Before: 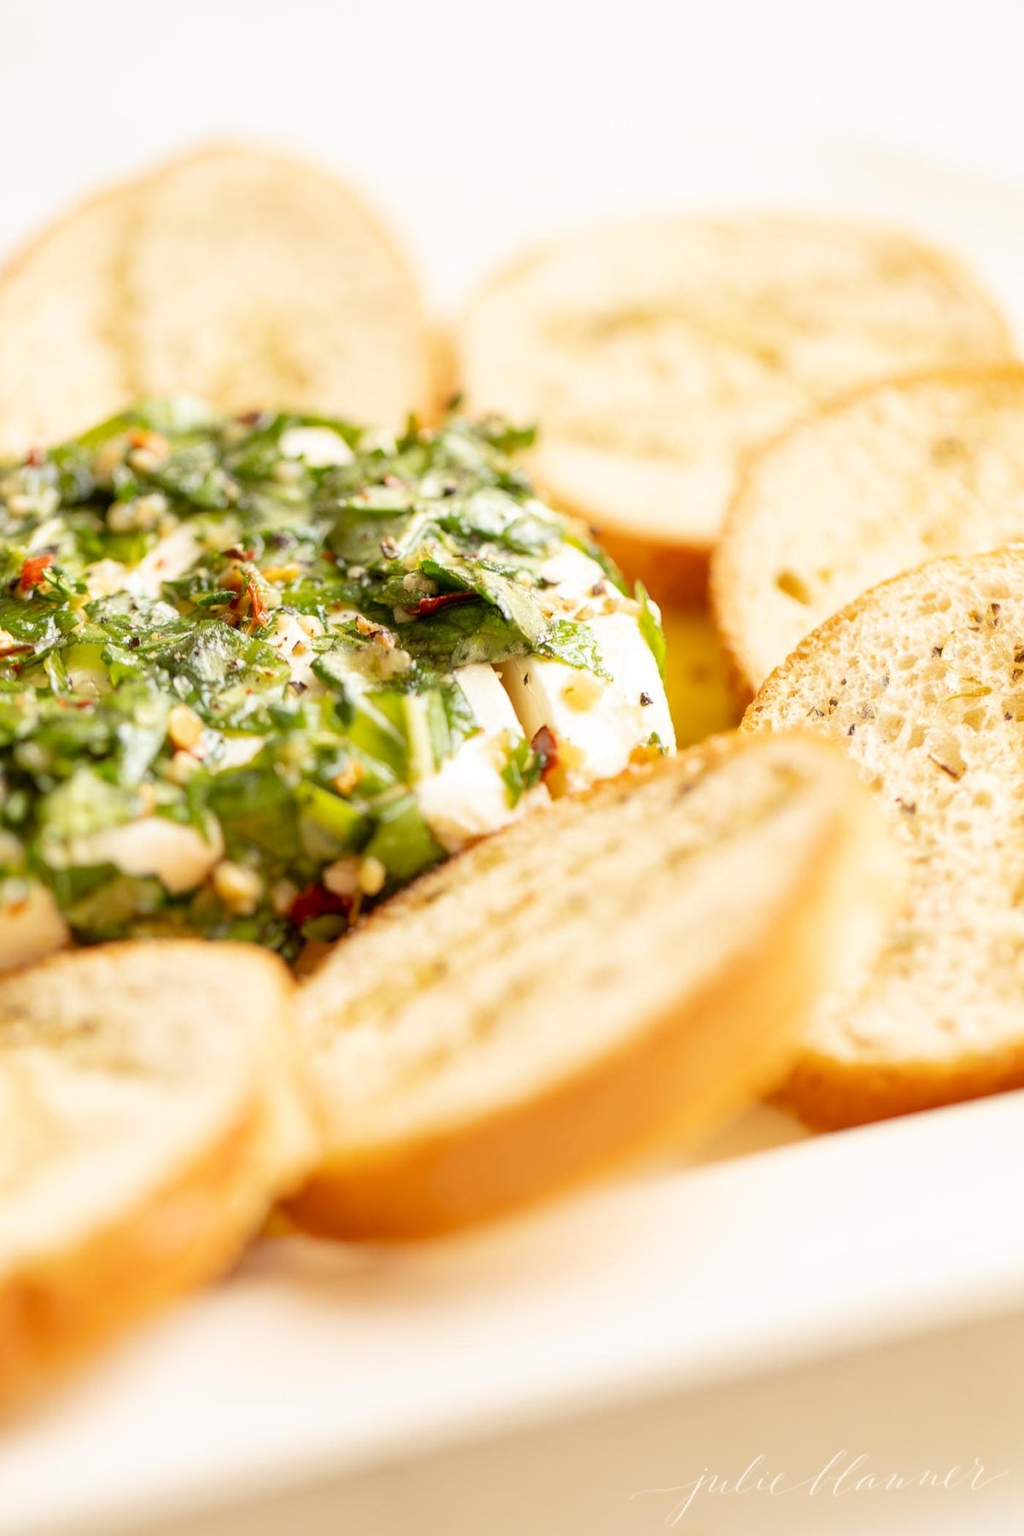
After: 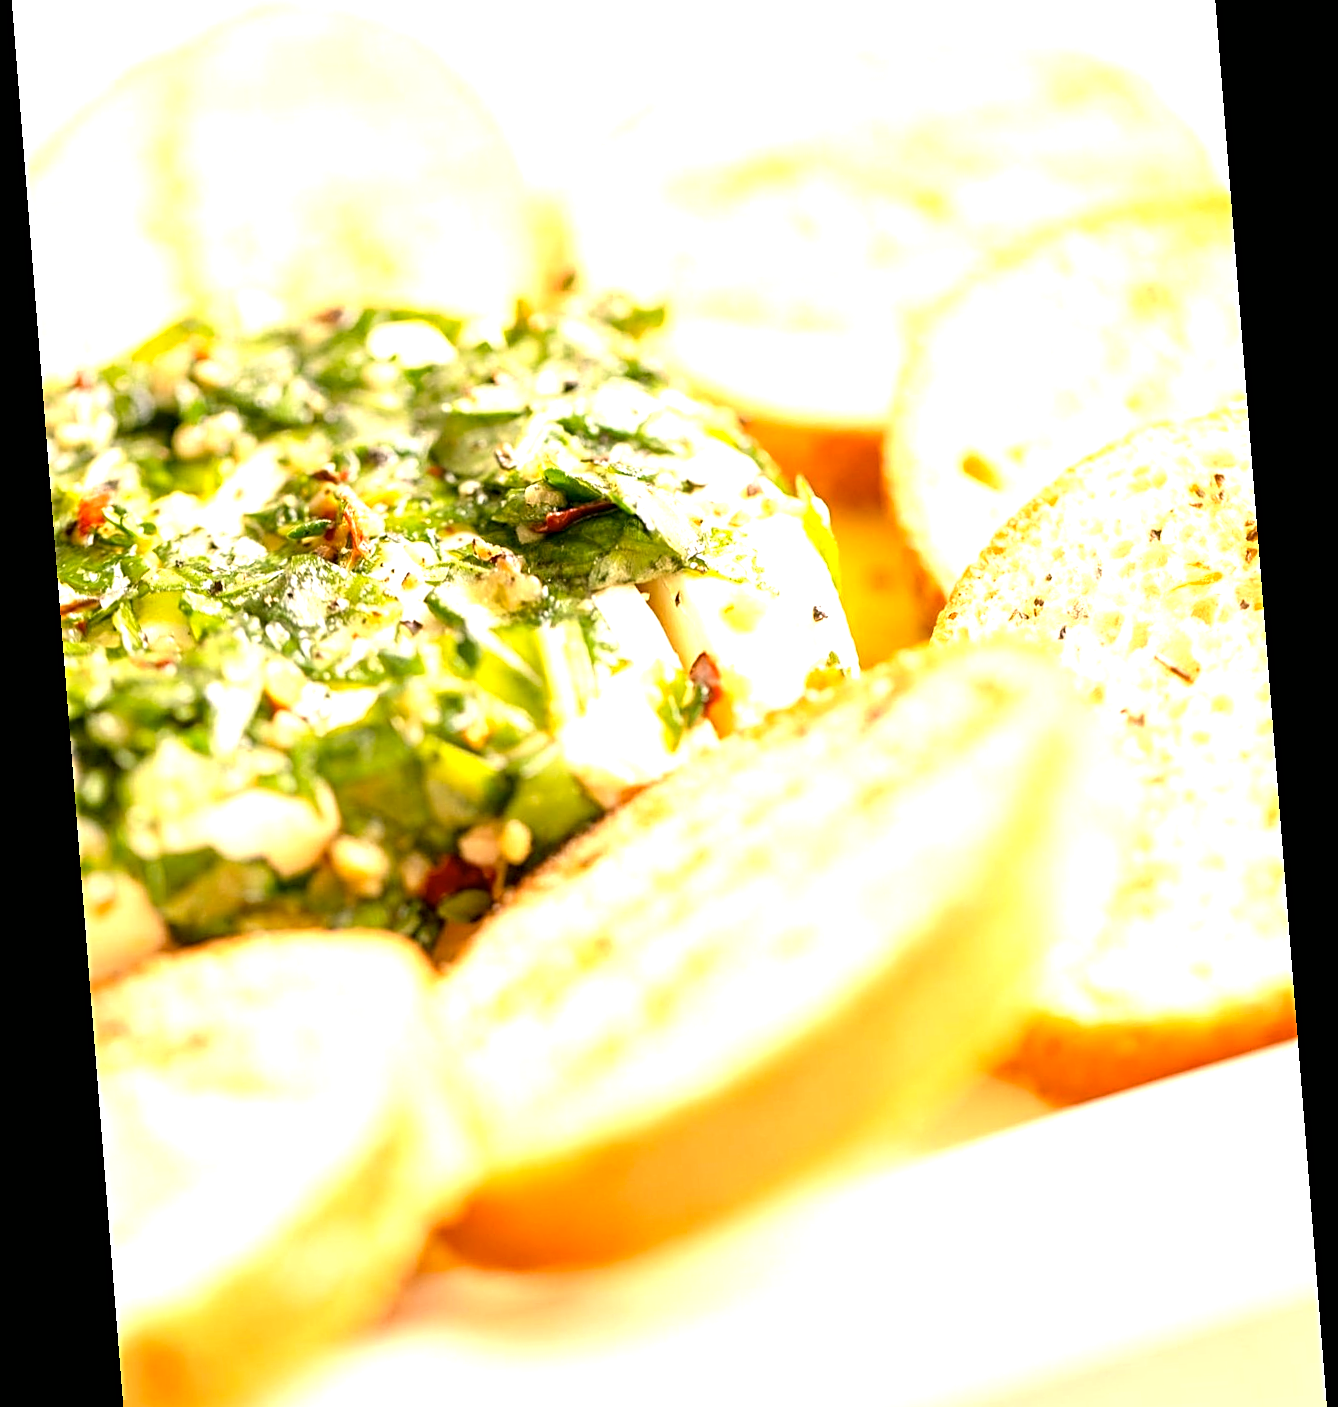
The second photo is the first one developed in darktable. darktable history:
exposure: black level correction 0.001, exposure 0.955 EV, compensate exposure bias true, compensate highlight preservation false
sharpen: radius 2.767
crop and rotate: top 12.5%, bottom 12.5%
color correction: highlights a* 4.02, highlights b* 4.98, shadows a* -7.55, shadows b* 4.98
rotate and perspective: rotation -4.2°, shear 0.006, automatic cropping off
